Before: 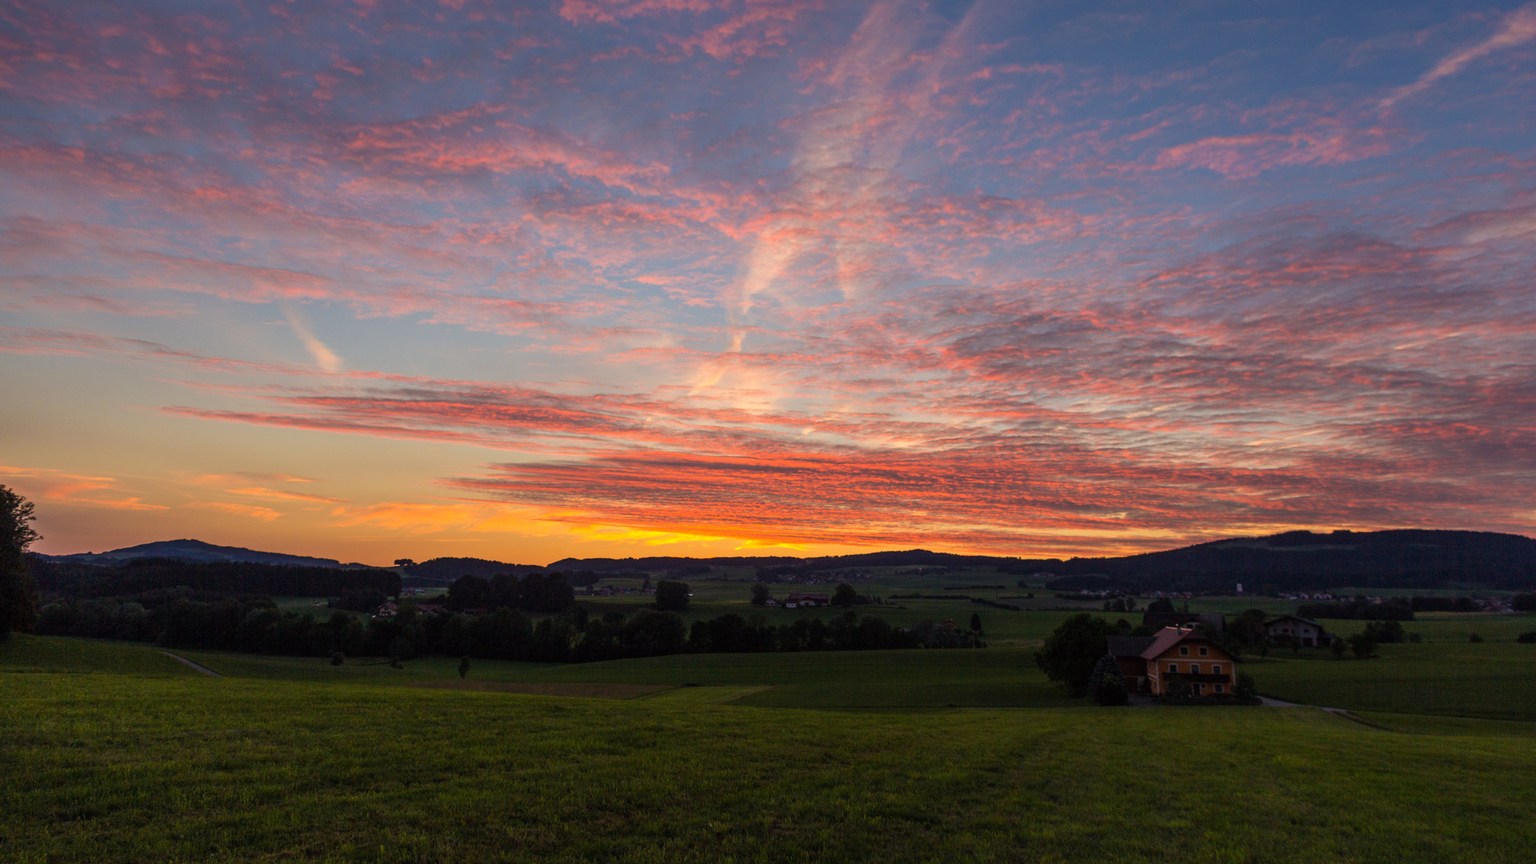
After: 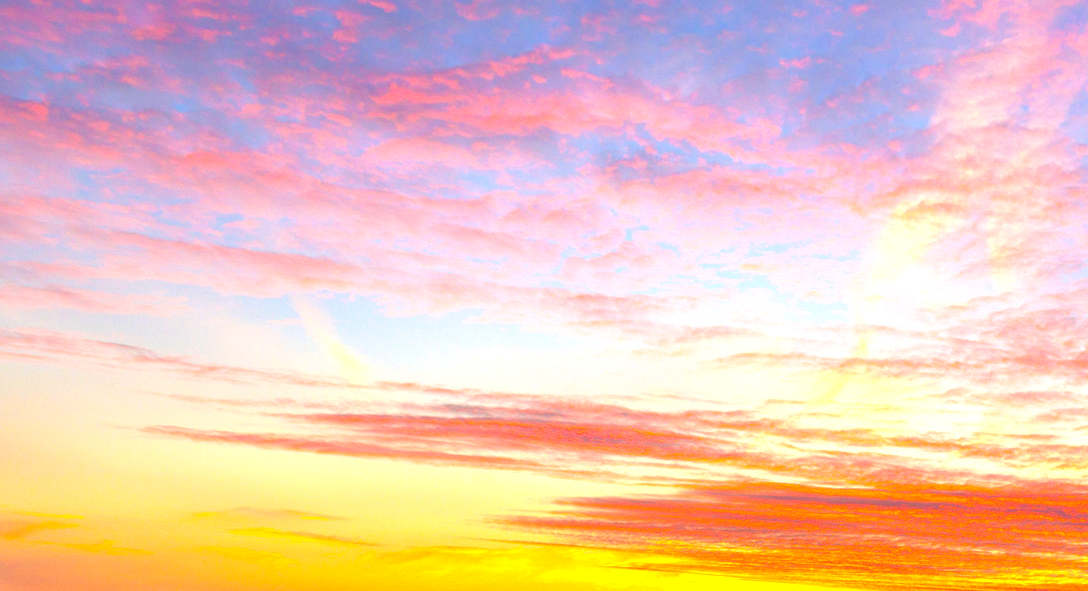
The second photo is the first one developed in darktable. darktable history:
crop and rotate: left 3.071%, top 7.67%, right 40.262%, bottom 37.607%
color balance rgb: linear chroma grading › global chroma 25.013%, perceptual saturation grading › global saturation 40.906%, perceptual saturation grading › highlights -24.81%, perceptual saturation grading › mid-tones 34.523%, perceptual saturation grading › shadows 36.094%
exposure: black level correction 0, exposure 1.451 EV, compensate exposure bias true, compensate highlight preservation false
